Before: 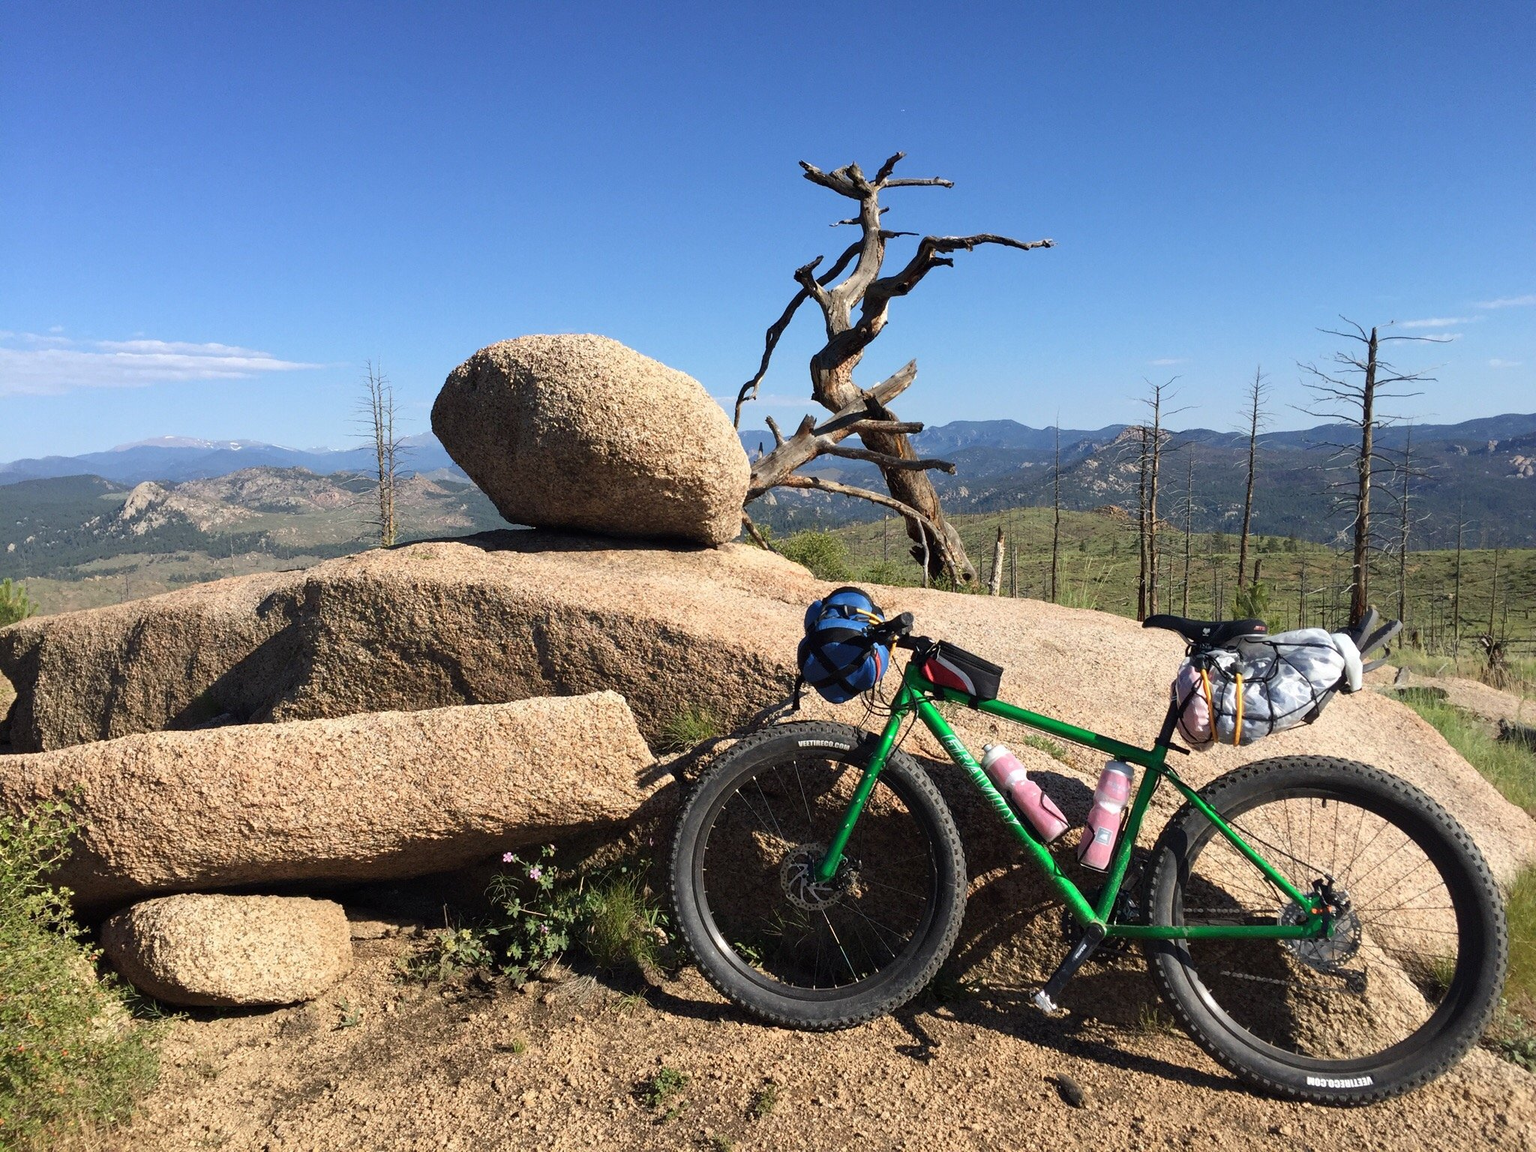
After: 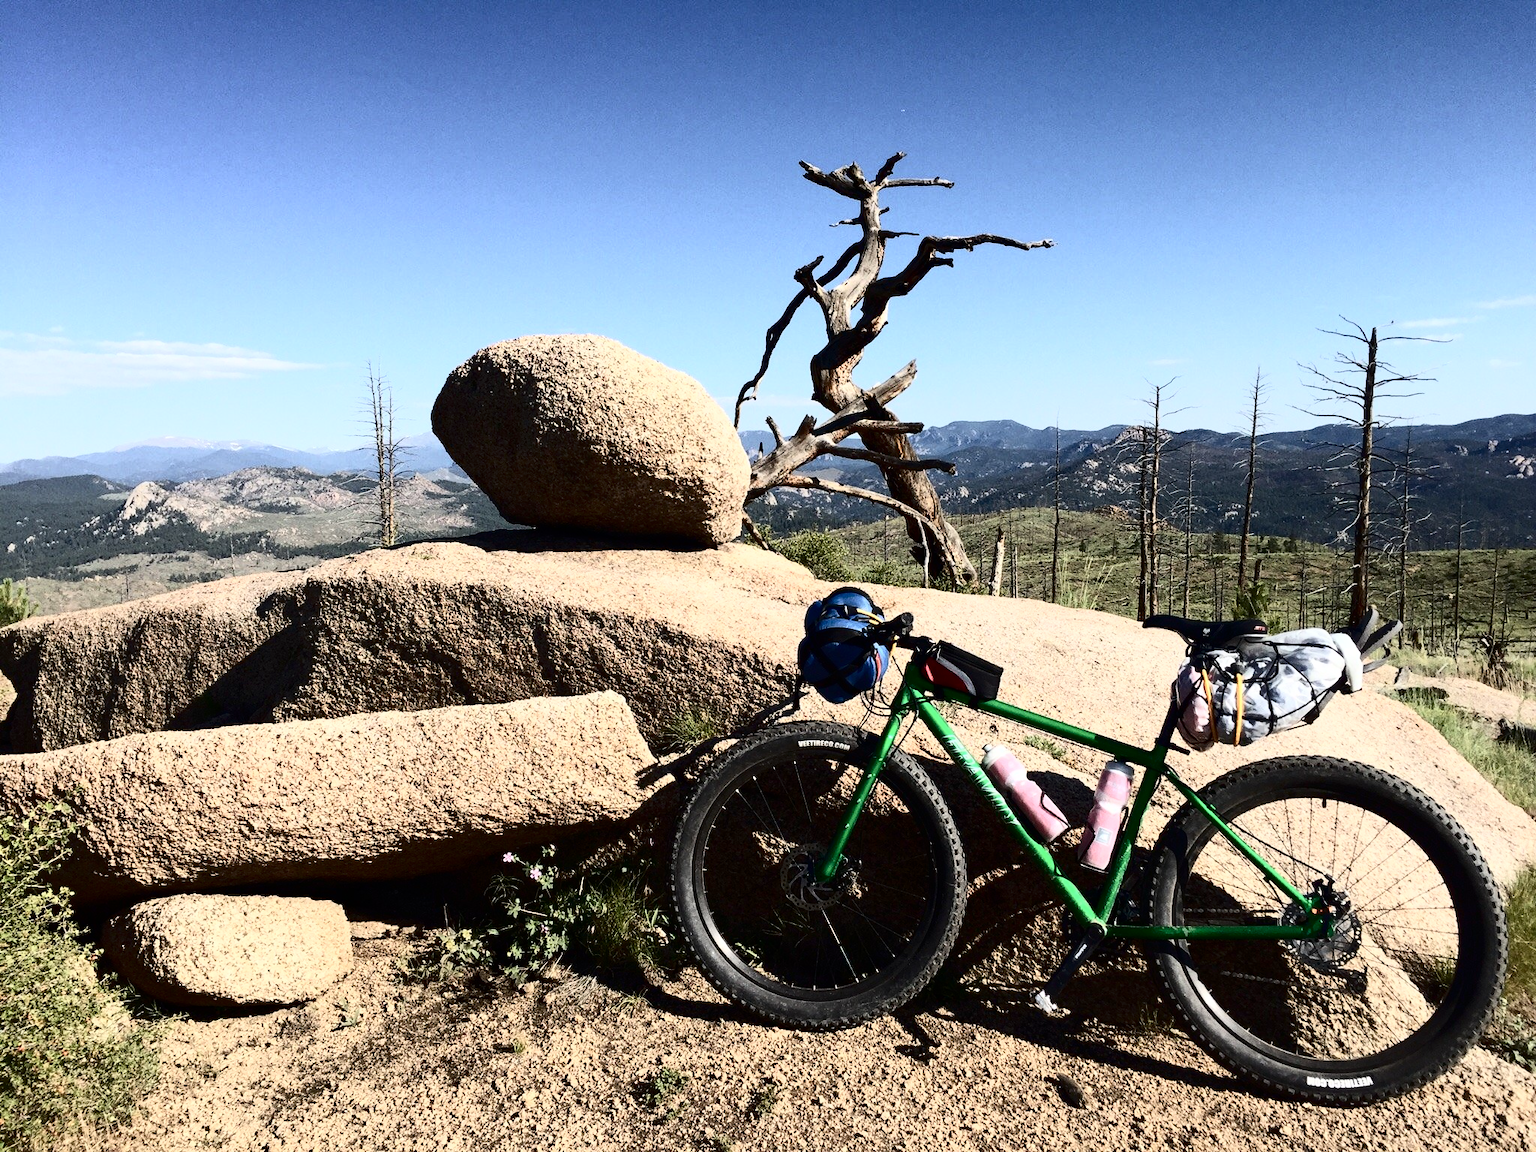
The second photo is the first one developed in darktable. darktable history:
contrast brightness saturation: contrast 0.49, saturation -0.094
